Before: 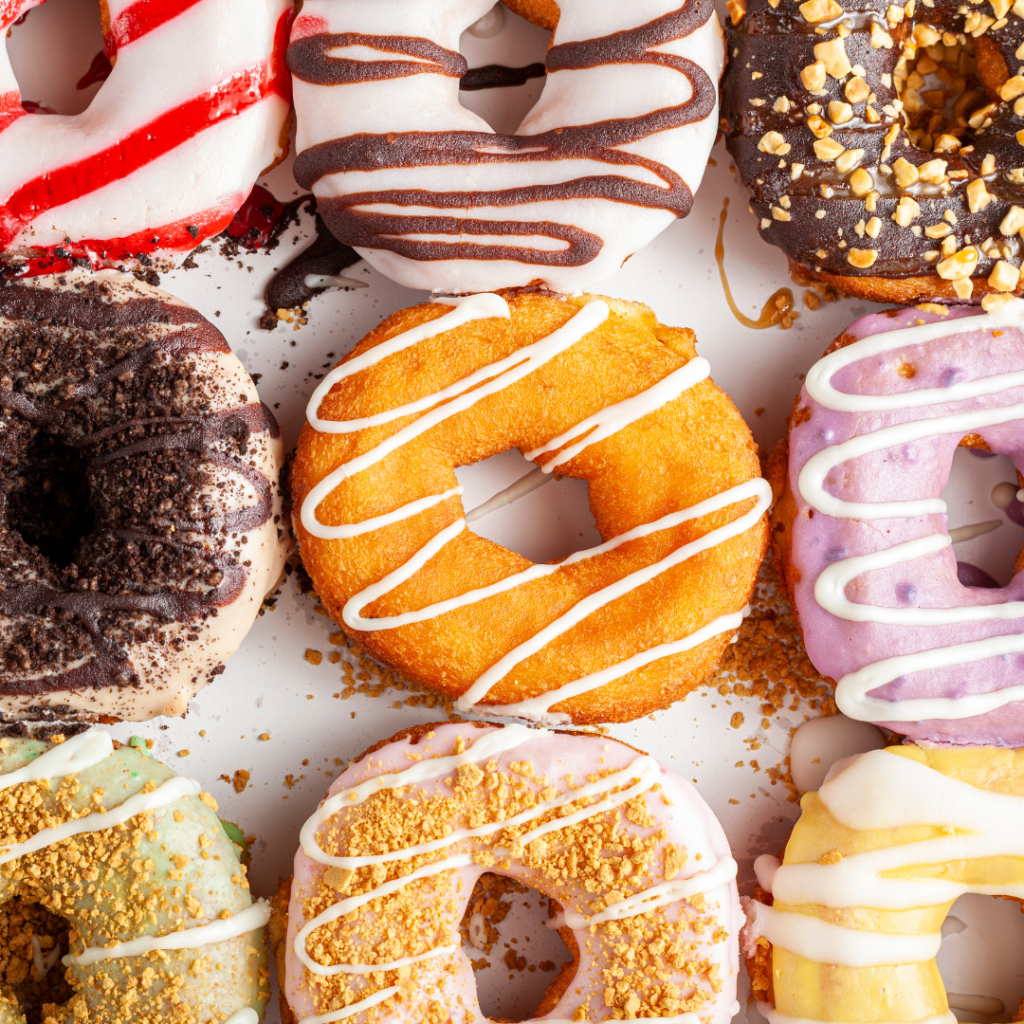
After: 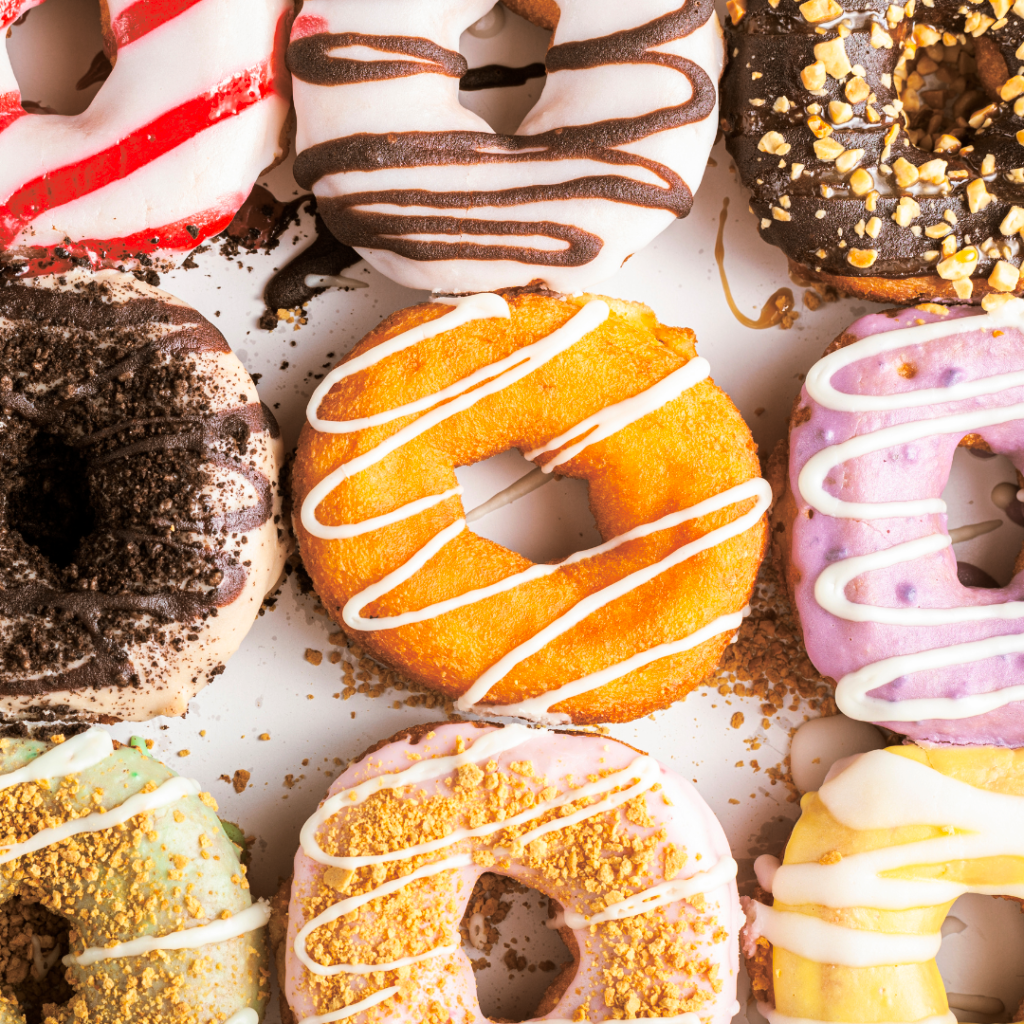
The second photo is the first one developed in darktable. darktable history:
split-toning: shadows › hue 32.4°, shadows › saturation 0.51, highlights › hue 180°, highlights › saturation 0, balance -60.17, compress 55.19%
contrast brightness saturation: contrast 0.15, brightness -0.01, saturation 0.1
